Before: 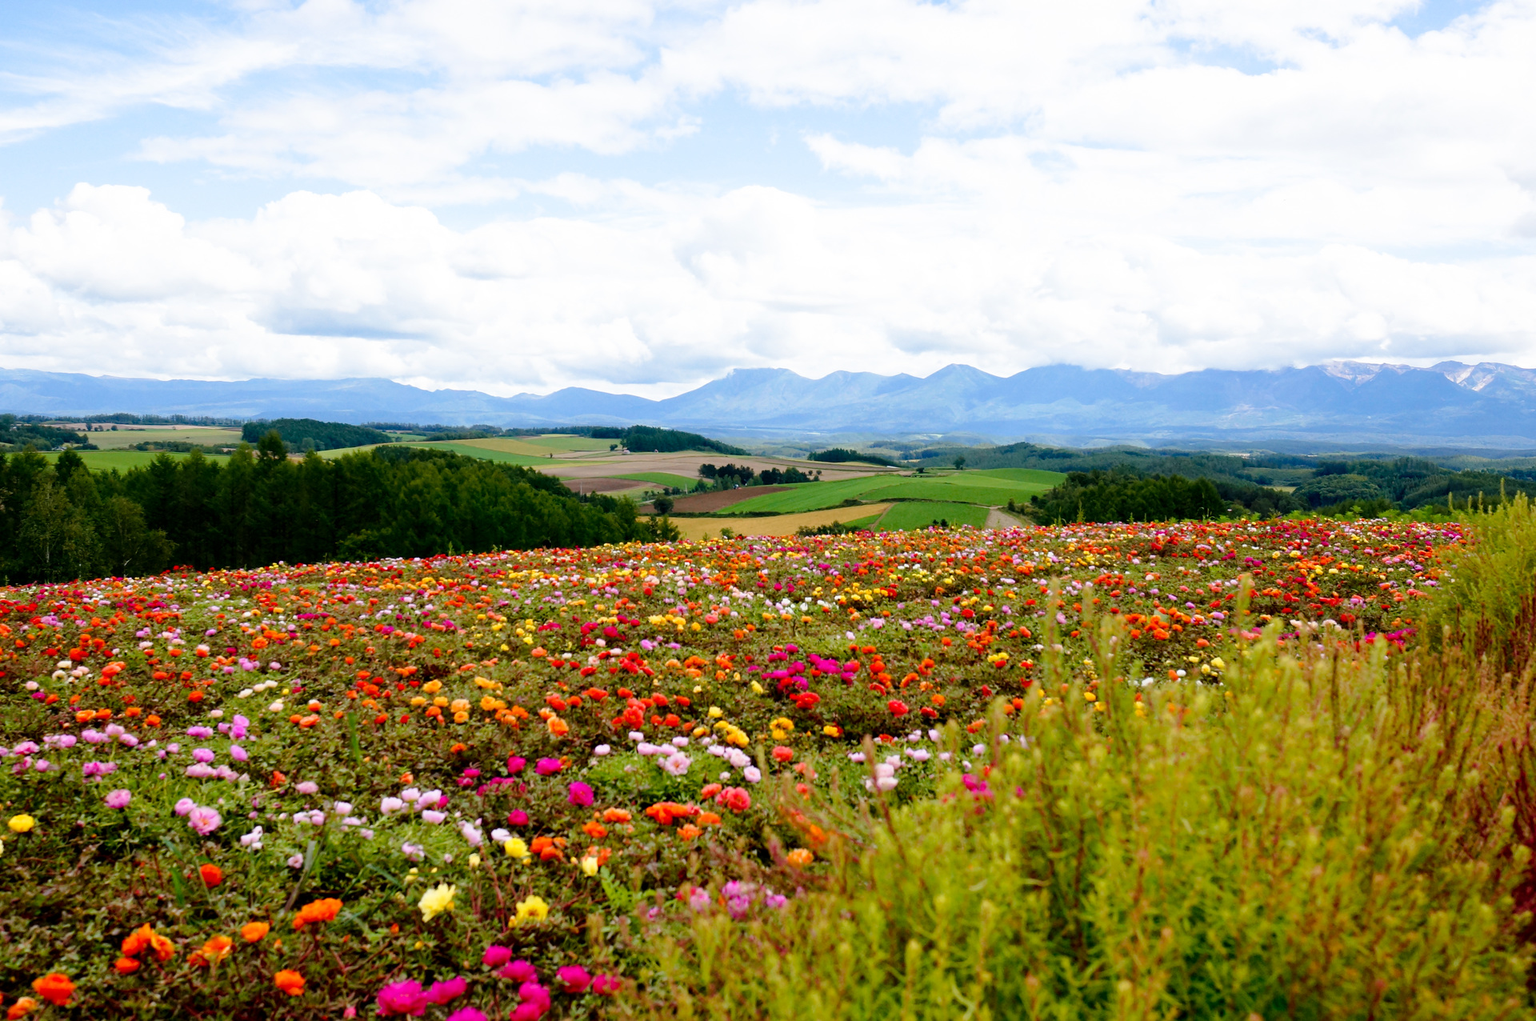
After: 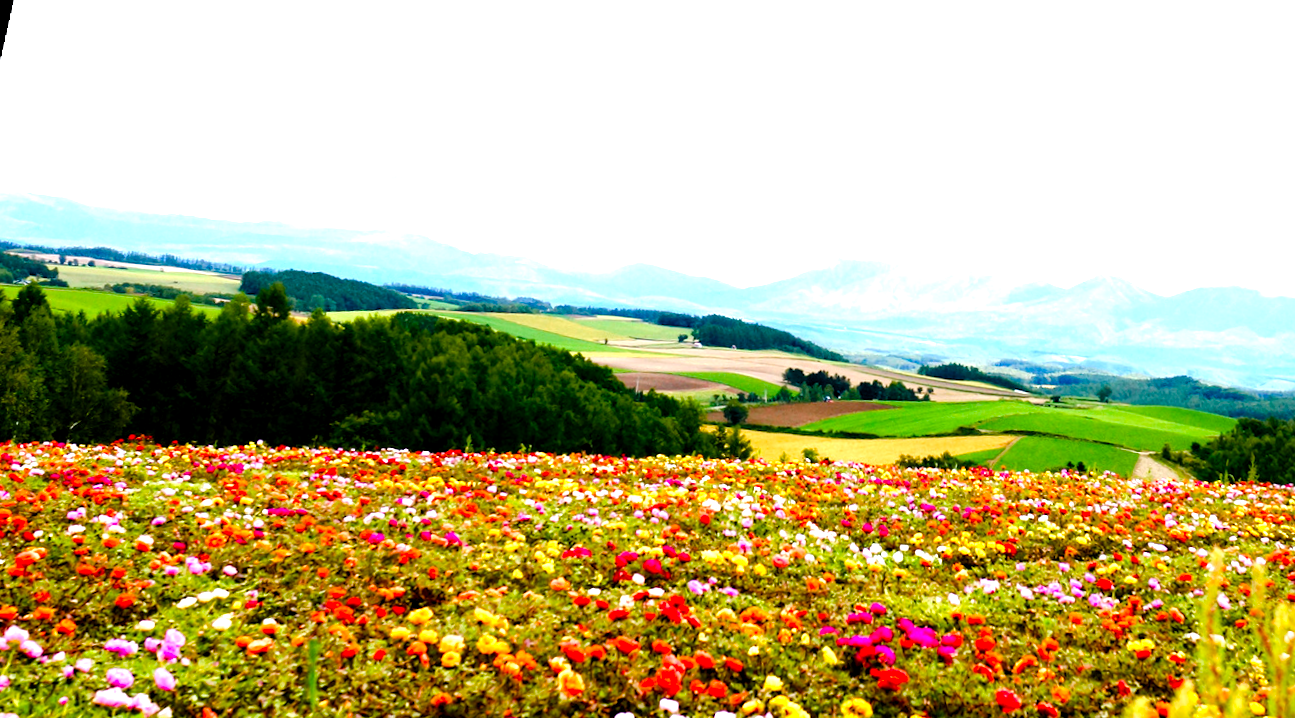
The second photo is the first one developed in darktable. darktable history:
levels: levels [0.012, 0.367, 0.697]
color balance rgb: perceptual saturation grading › global saturation 20%, perceptual saturation grading › highlights -25%, perceptual saturation grading › shadows 50%
rotate and perspective: rotation 0.128°, lens shift (vertical) -0.181, lens shift (horizontal) -0.044, shear 0.001, automatic cropping off
crop and rotate: angle -4.99°, left 2.122%, top 6.945%, right 27.566%, bottom 30.519%
